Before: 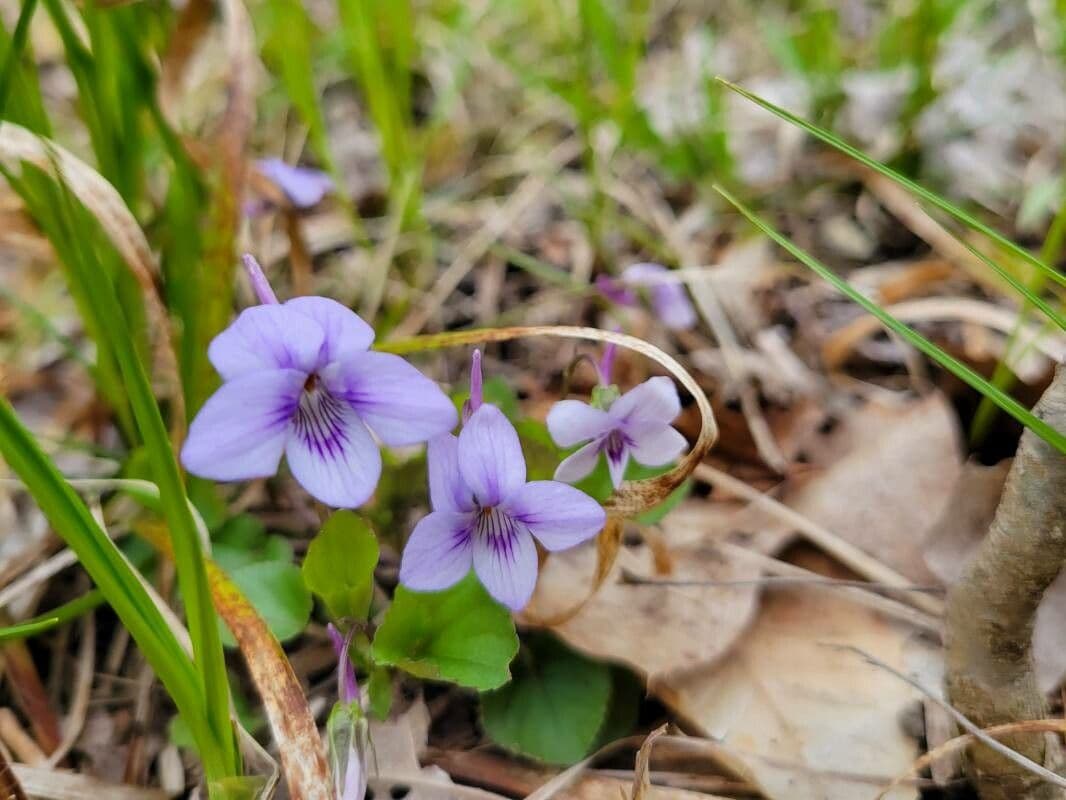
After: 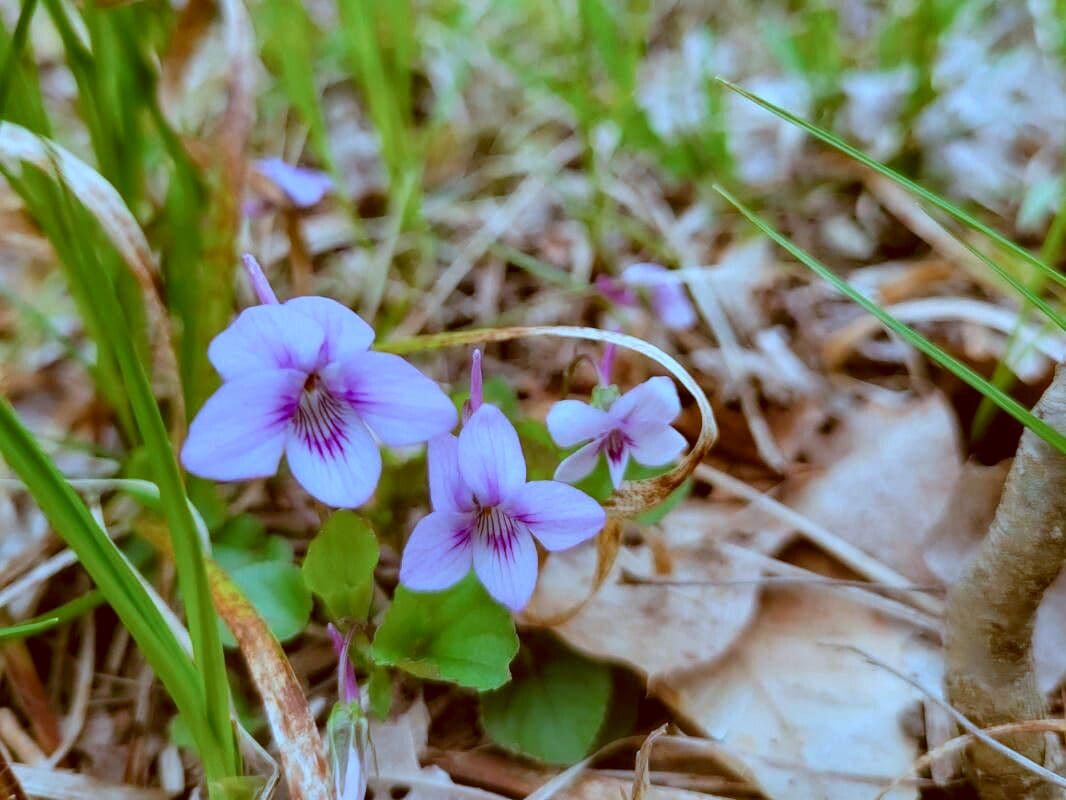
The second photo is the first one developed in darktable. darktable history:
color calibration: illuminant as shot in camera, x 0.378, y 0.393, temperature 4196.78 K
color correction: highlights a* -13.87, highlights b* -16.7, shadows a* 10.39, shadows b* 29.46
